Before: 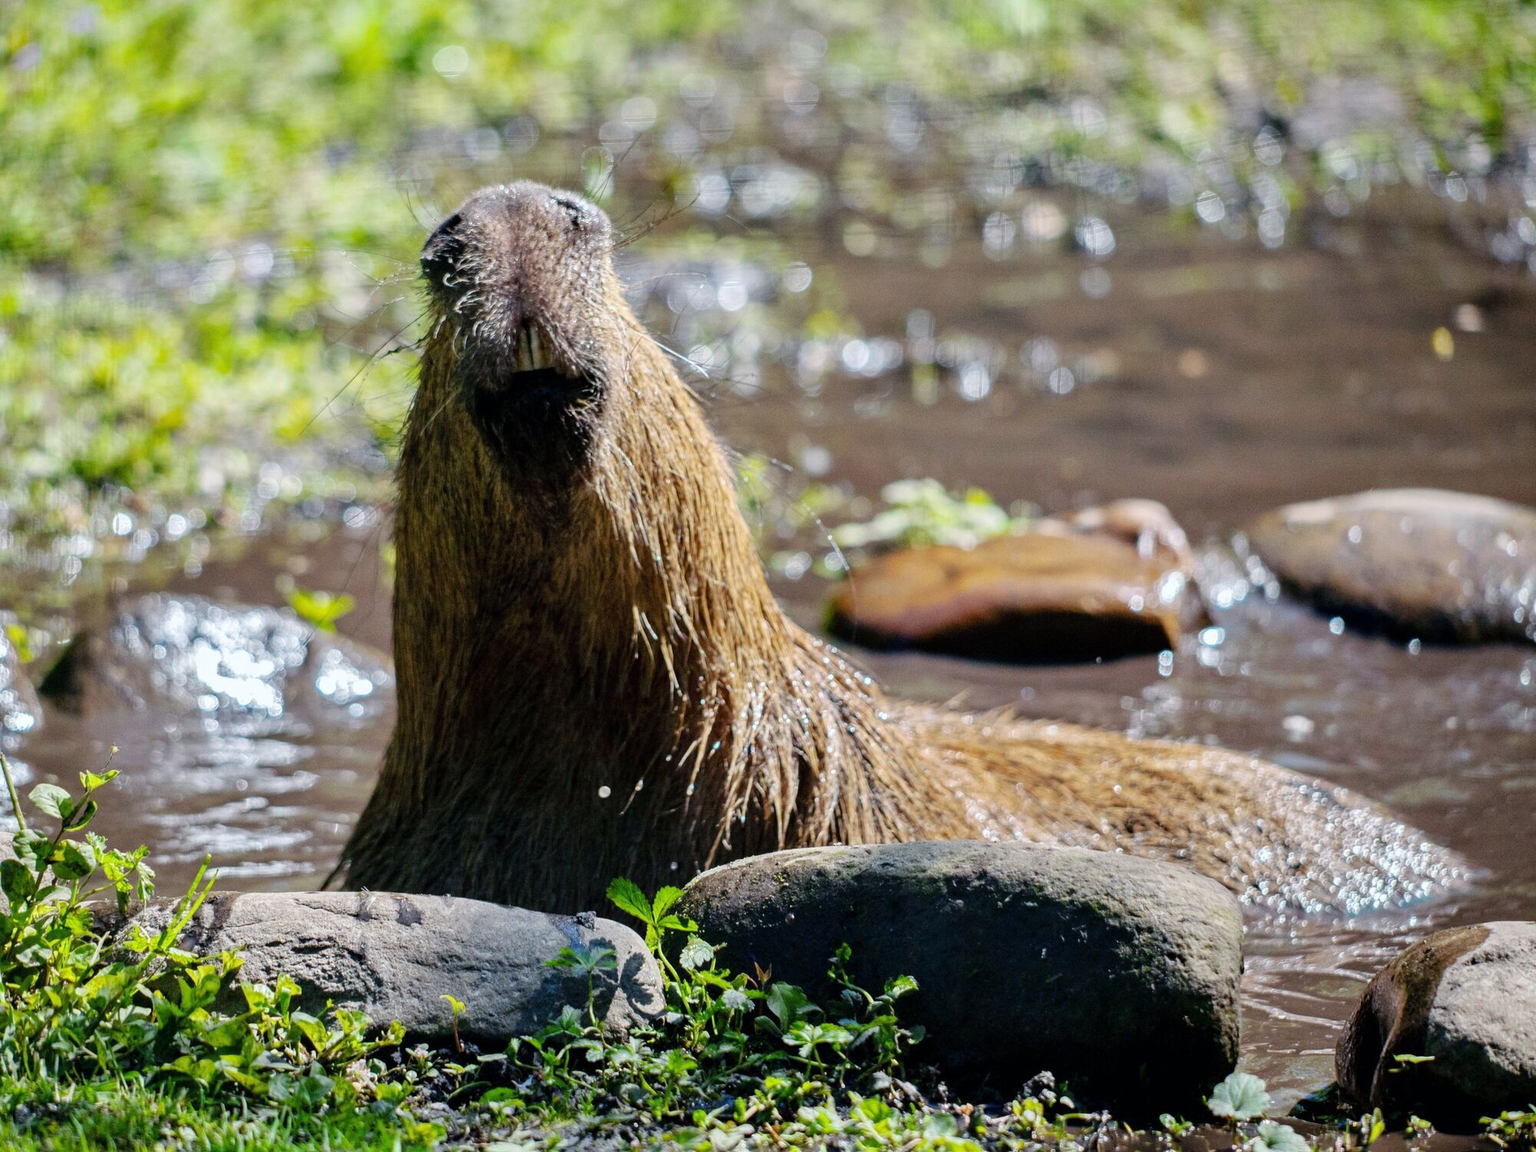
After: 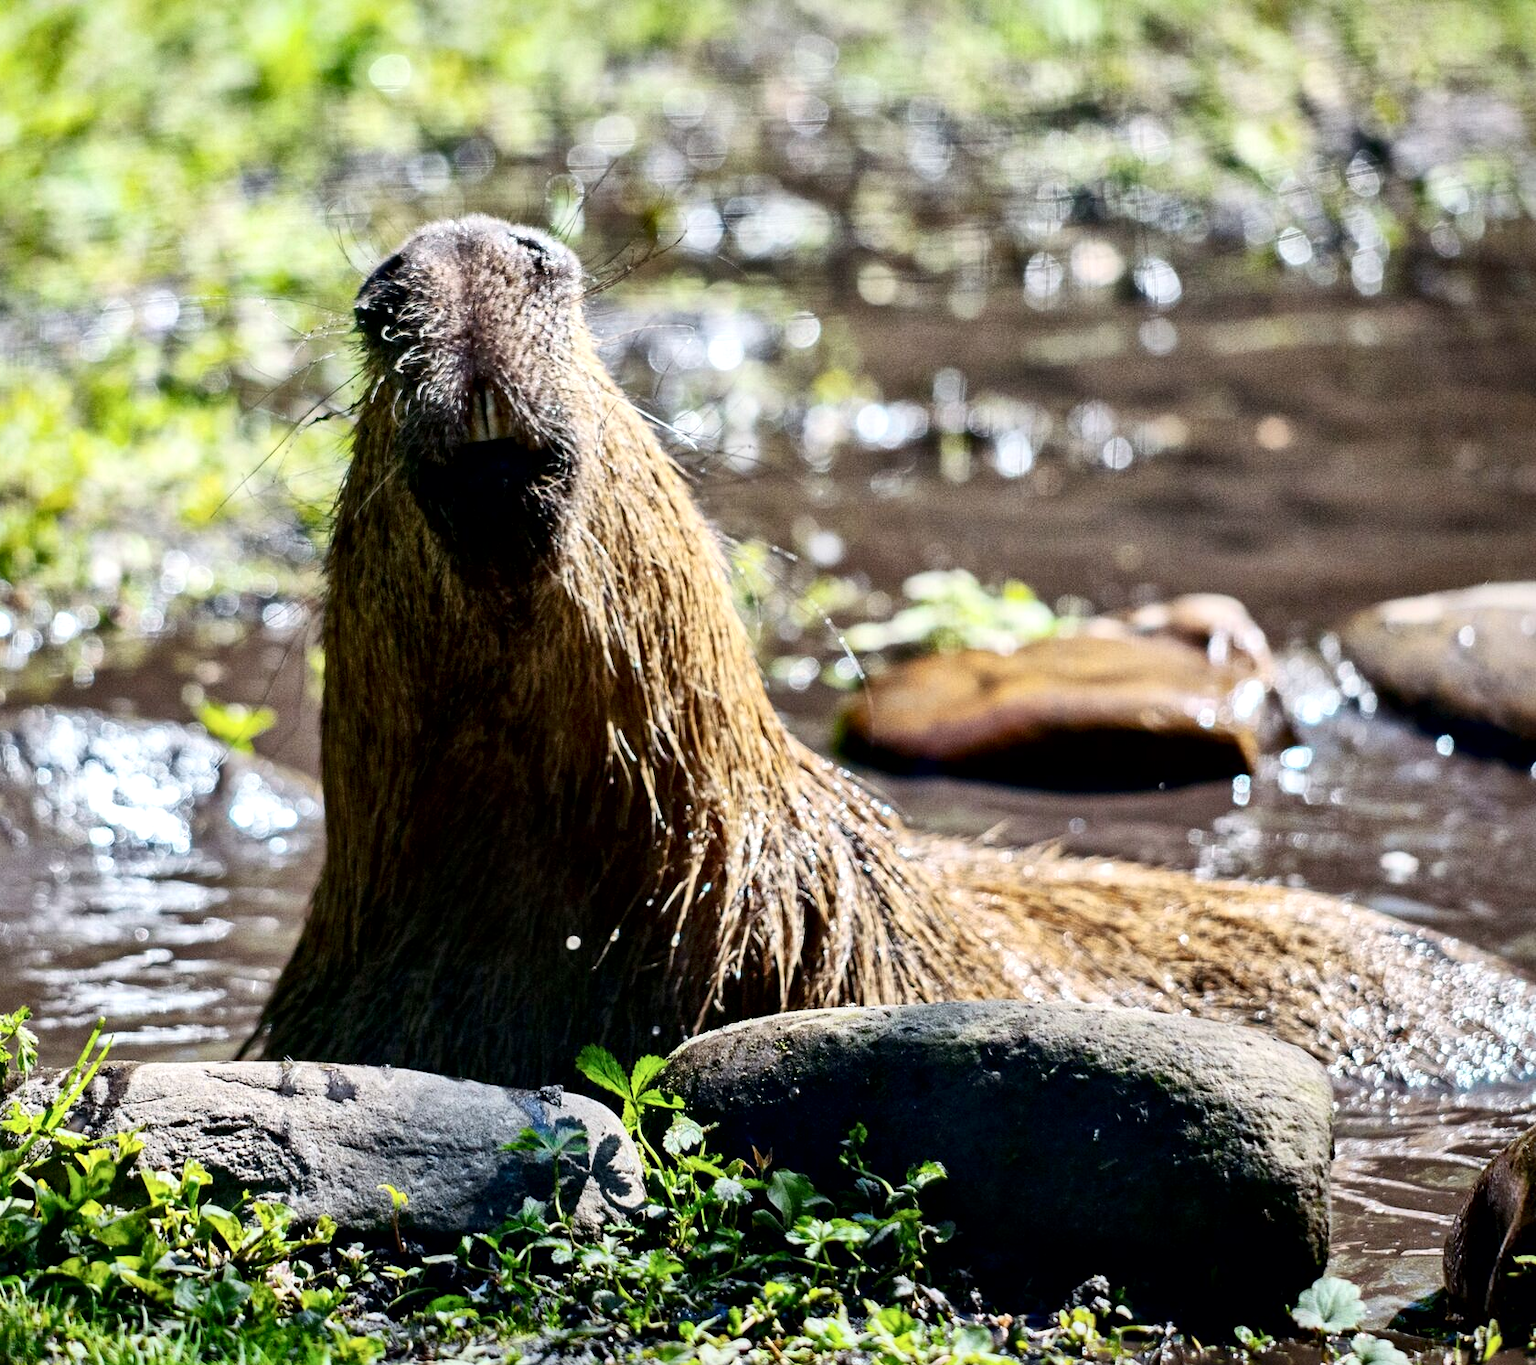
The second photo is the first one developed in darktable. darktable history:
local contrast: mode bilateral grid, contrast 20, coarseness 50, detail 159%, midtone range 0.2
crop: left 8.026%, right 7.374%
contrast brightness saturation: contrast 0.28
